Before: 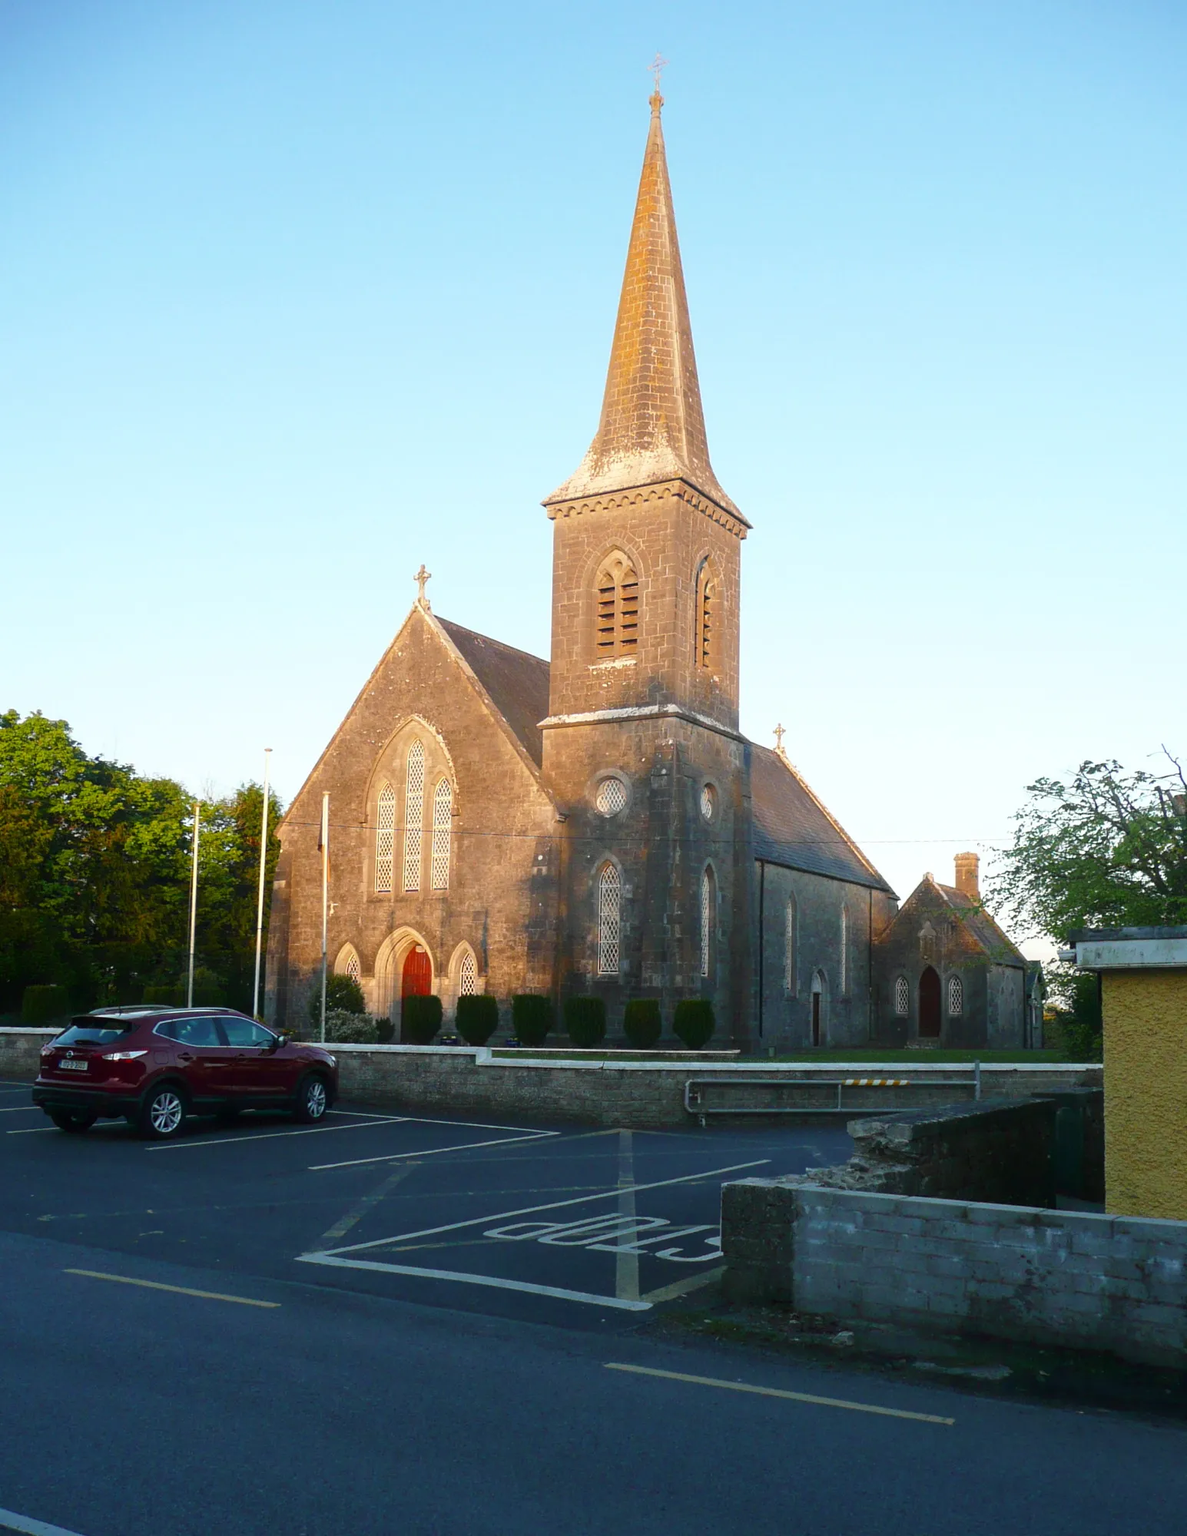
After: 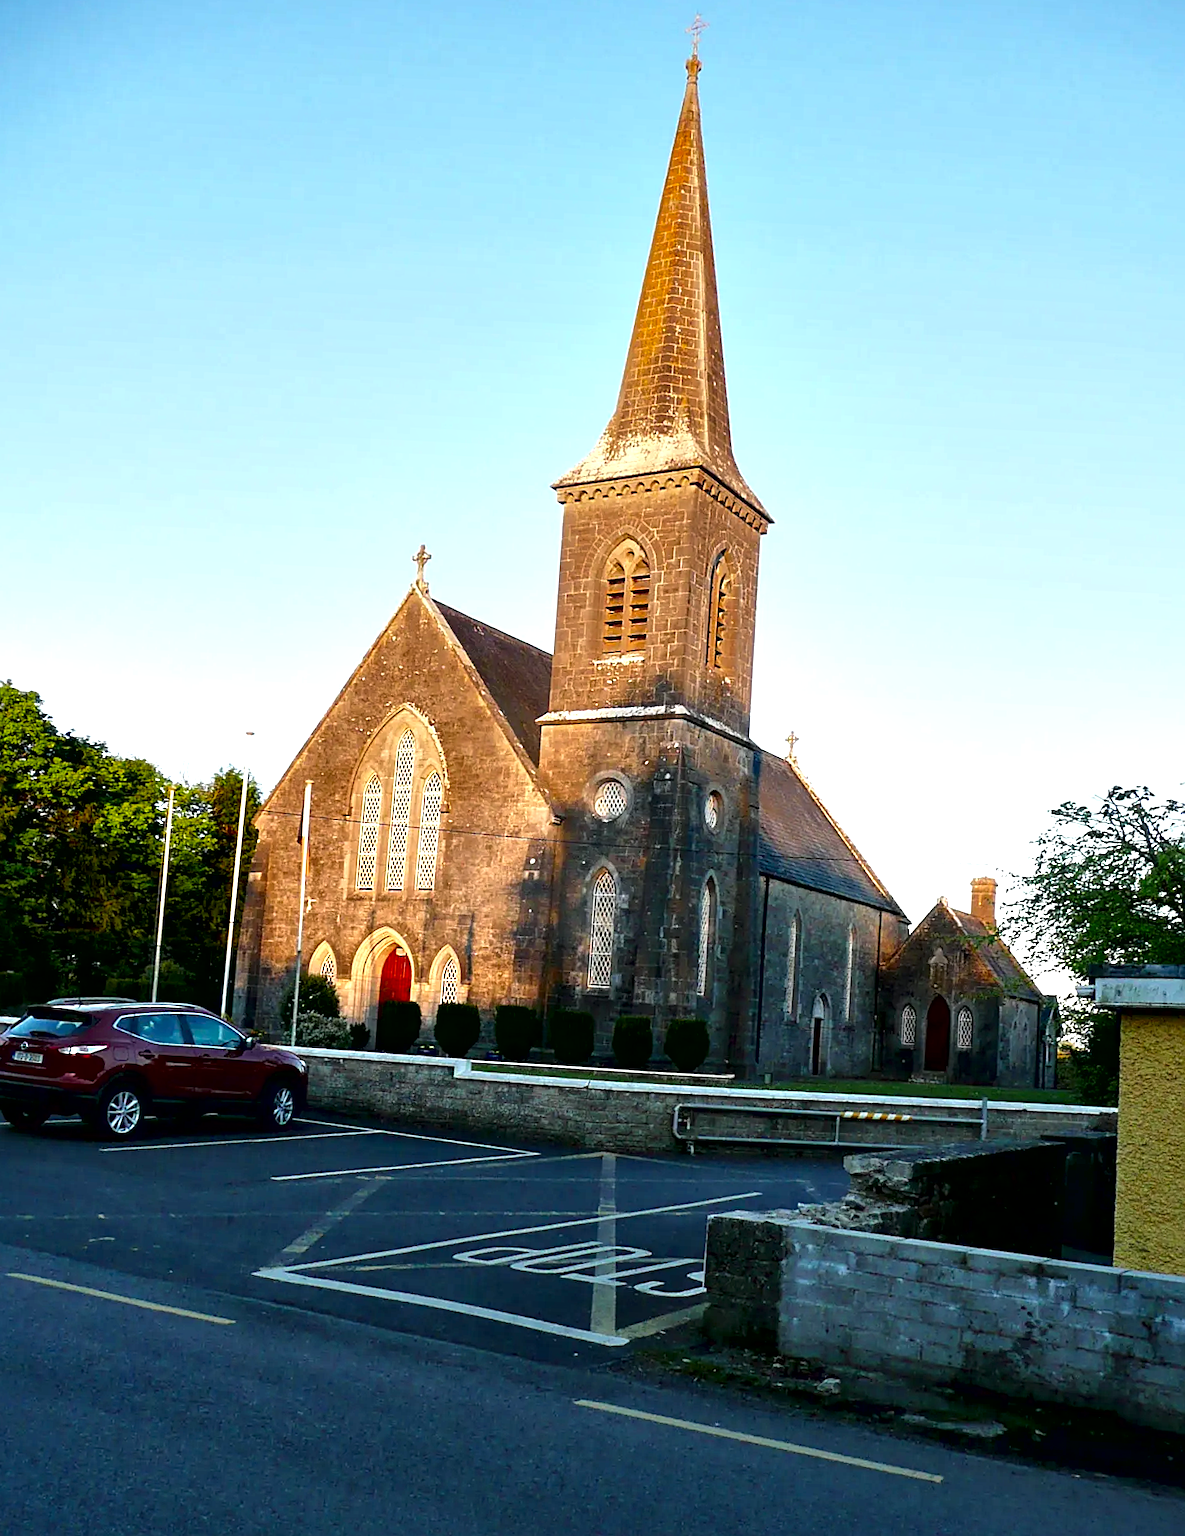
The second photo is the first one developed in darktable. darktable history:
sharpen: on, module defaults
crop and rotate: angle -2.73°
contrast brightness saturation: contrast 0.037, saturation 0.162
contrast equalizer: y [[0.6 ×6], [0.55 ×6], [0 ×6], [0 ×6], [0 ×6]]
local contrast: mode bilateral grid, contrast 20, coarseness 50, detail 149%, midtone range 0.2
